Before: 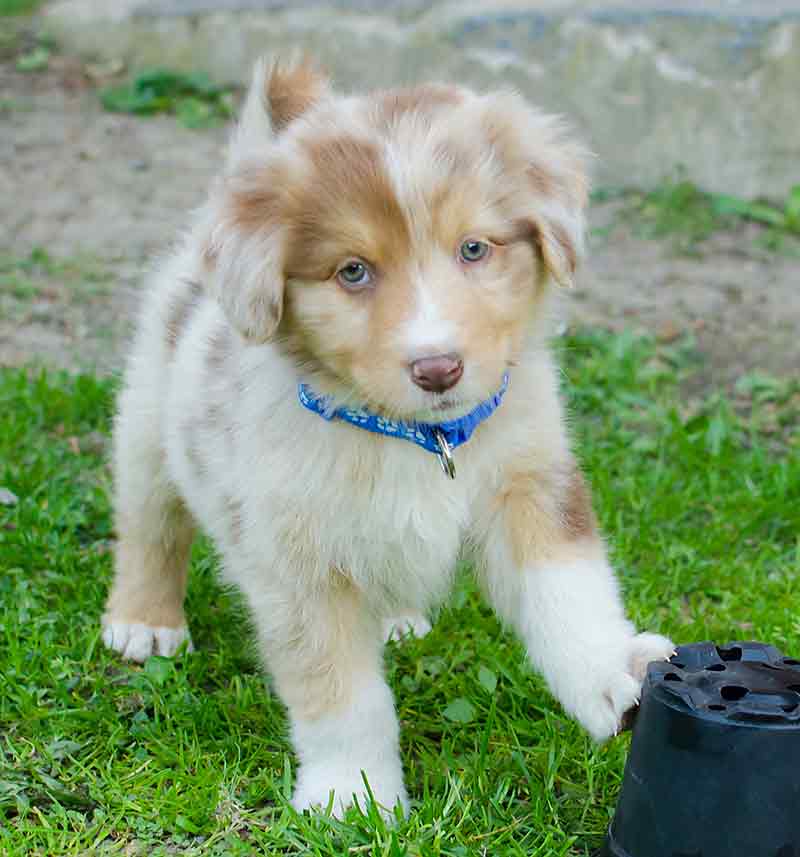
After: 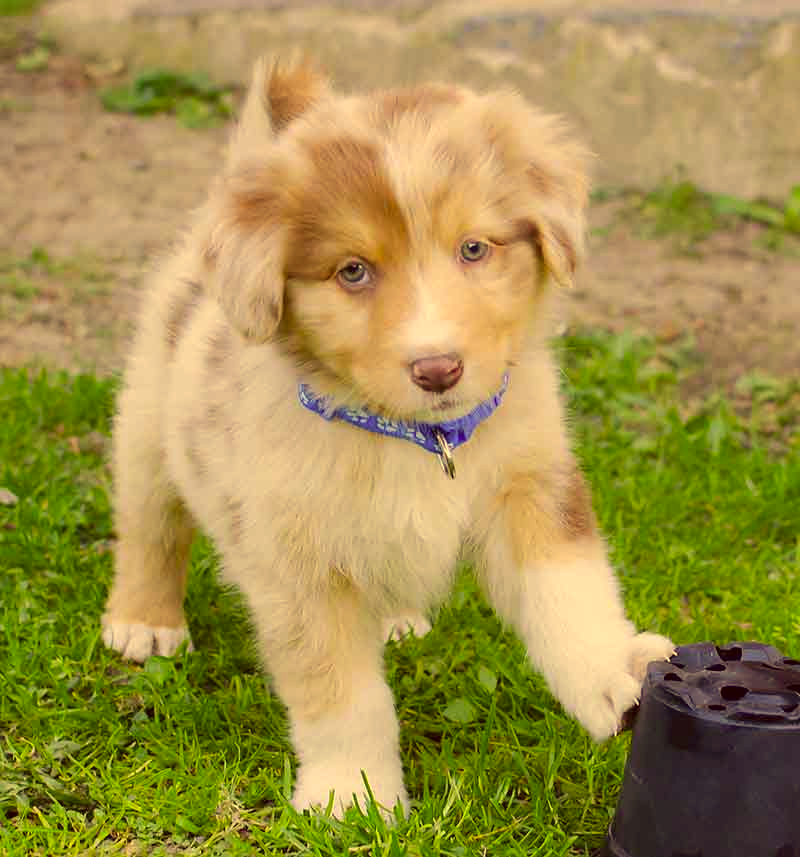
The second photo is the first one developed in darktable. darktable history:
color correction: highlights a* 10.1, highlights b* 38.5, shadows a* 14.02, shadows b* 3.61
